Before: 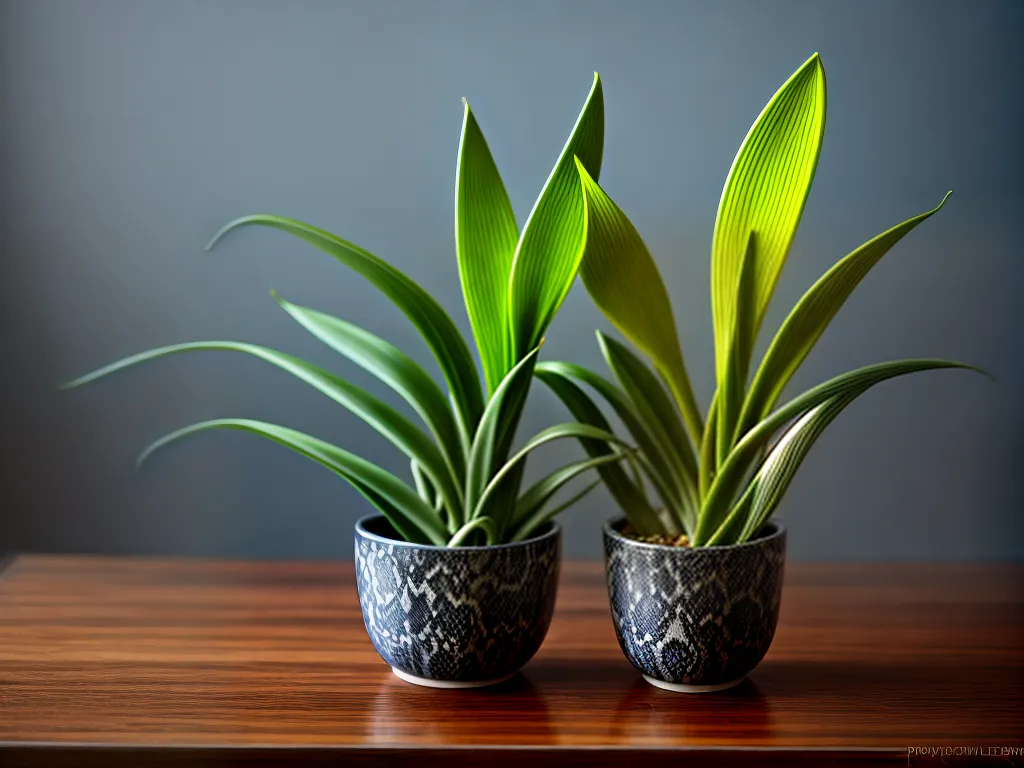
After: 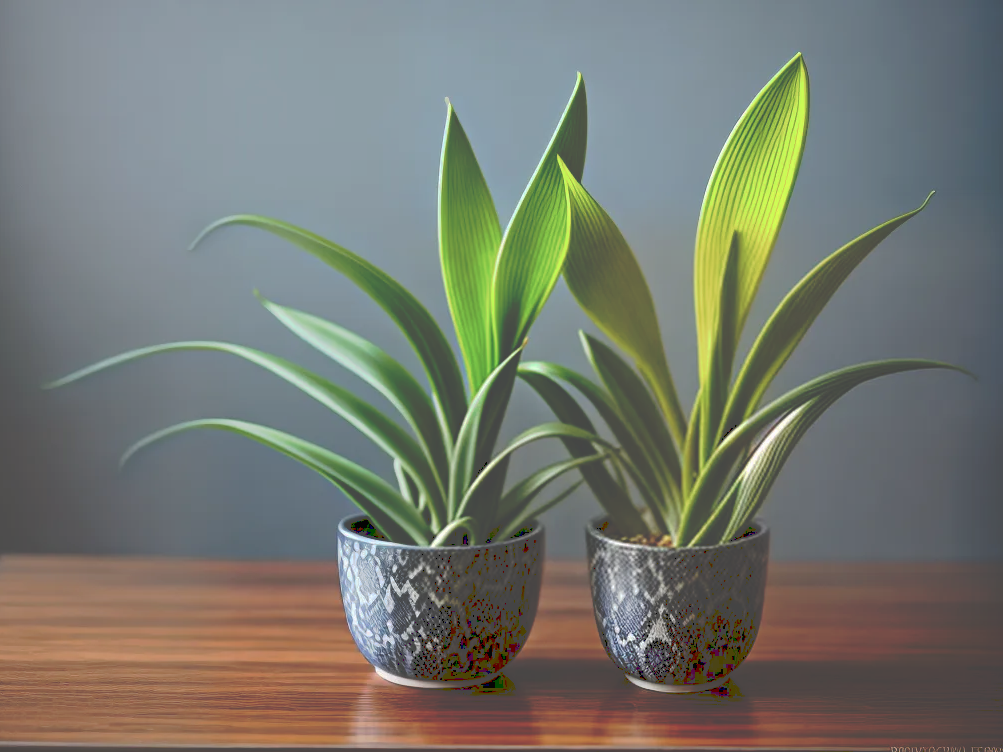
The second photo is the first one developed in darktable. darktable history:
tone curve: curves: ch0 [(0, 0) (0.003, 0.278) (0.011, 0.282) (0.025, 0.282) (0.044, 0.29) (0.069, 0.295) (0.1, 0.306) (0.136, 0.316) (0.177, 0.33) (0.224, 0.358) (0.277, 0.403) (0.335, 0.451) (0.399, 0.505) (0.468, 0.558) (0.543, 0.611) (0.623, 0.679) (0.709, 0.751) (0.801, 0.815) (0.898, 0.863) (1, 1)], preserve colors none
local contrast: mode bilateral grid, contrast 100, coarseness 100, detail 91%, midtone range 0.2
crop: left 1.743%, right 0.268%, bottom 2.011%
